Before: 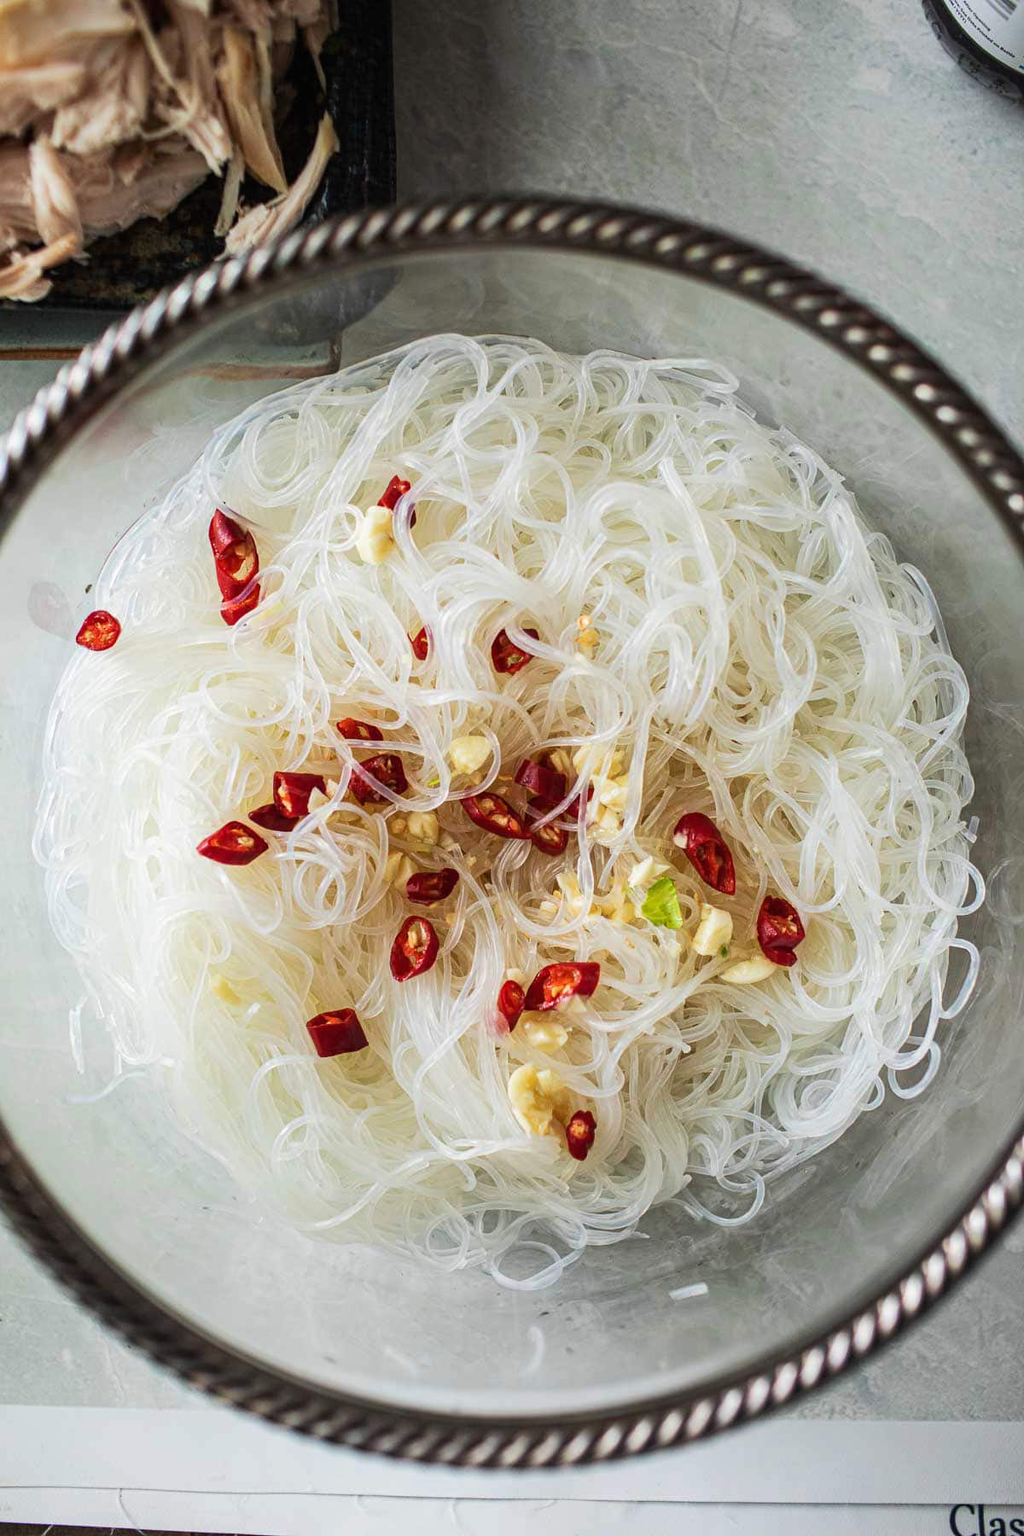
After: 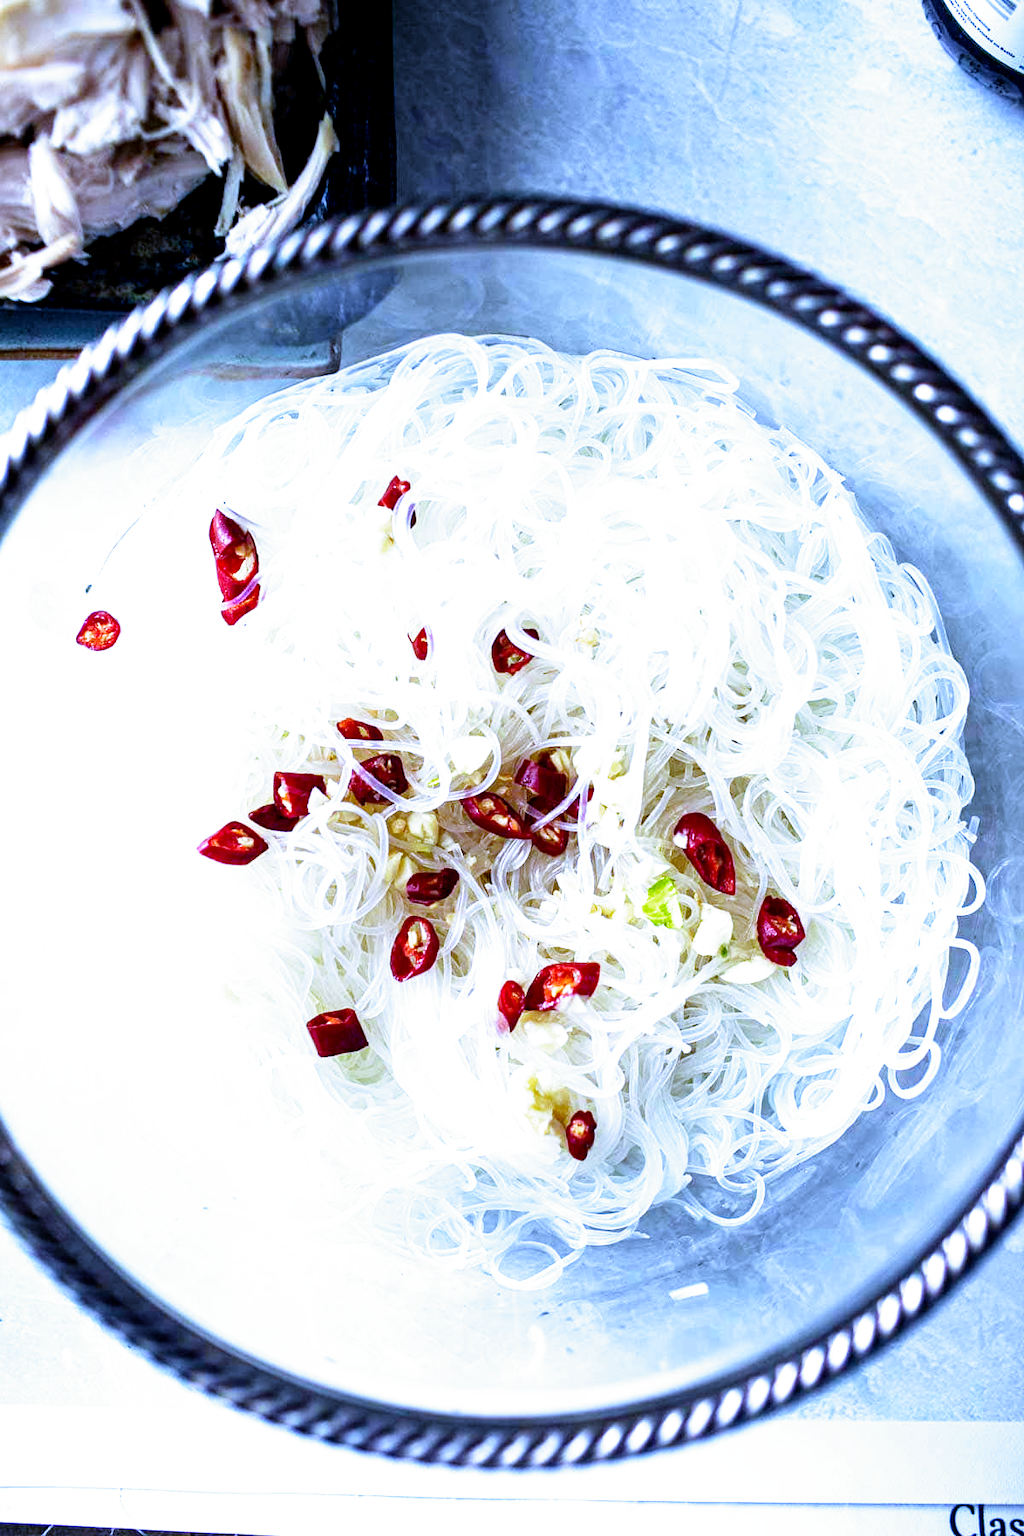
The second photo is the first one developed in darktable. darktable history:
filmic rgb: middle gray luminance 8.8%, black relative exposure -6.3 EV, white relative exposure 2.7 EV, threshold 6 EV, target black luminance 0%, hardness 4.74, latitude 73.47%, contrast 1.332, shadows ↔ highlights balance 10.13%, add noise in highlights 0, preserve chrominance no, color science v3 (2019), use custom middle-gray values true, iterations of high-quality reconstruction 0, contrast in highlights soft, enable highlight reconstruction true
white balance: red 0.766, blue 1.537
